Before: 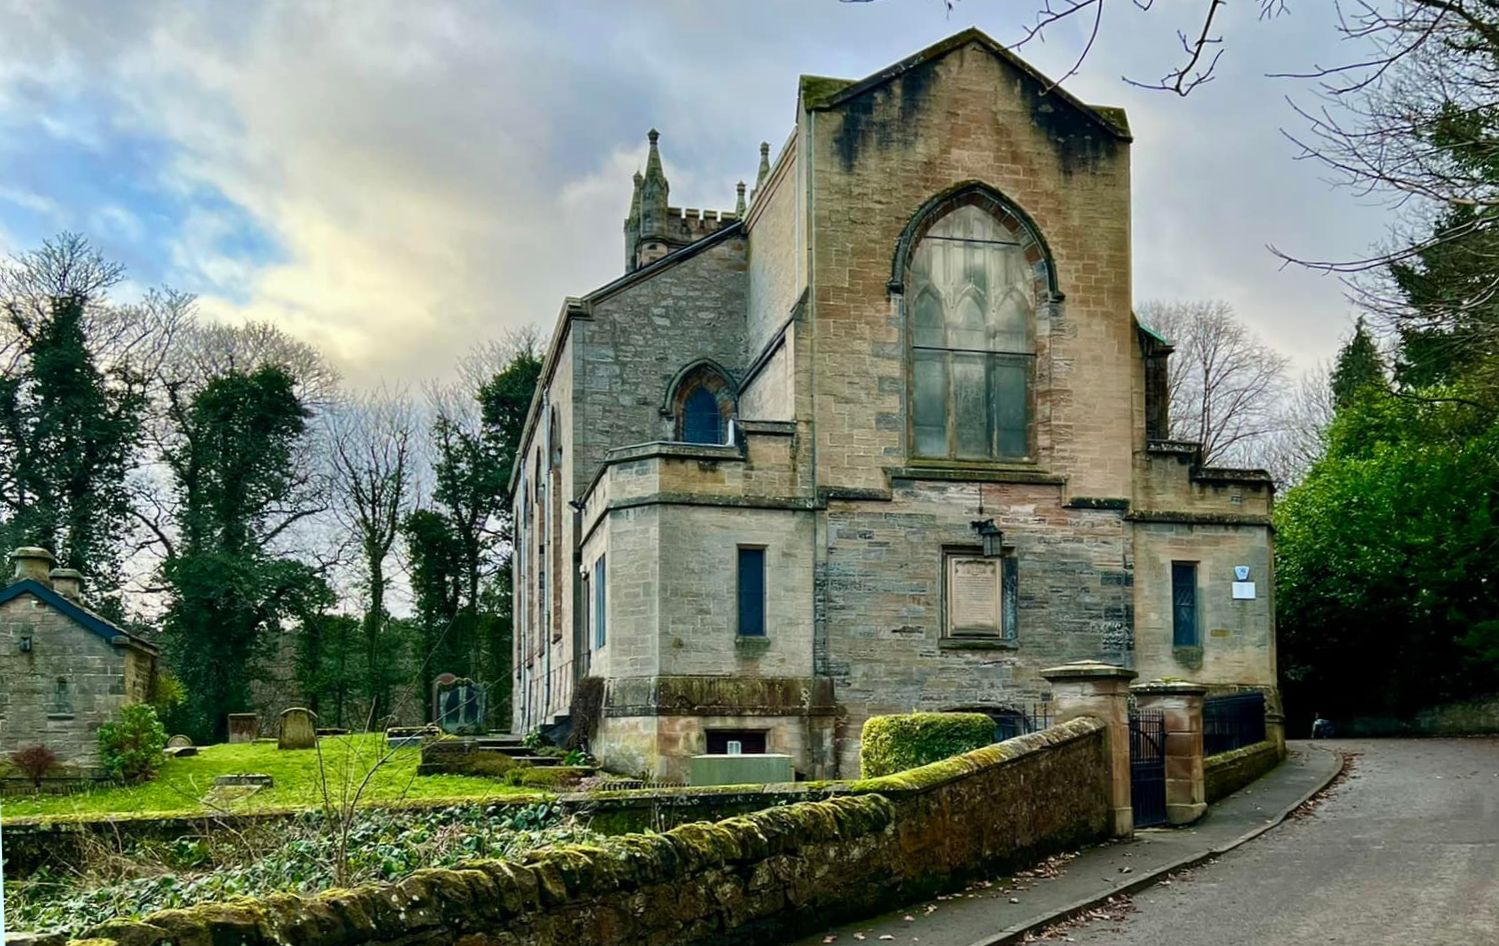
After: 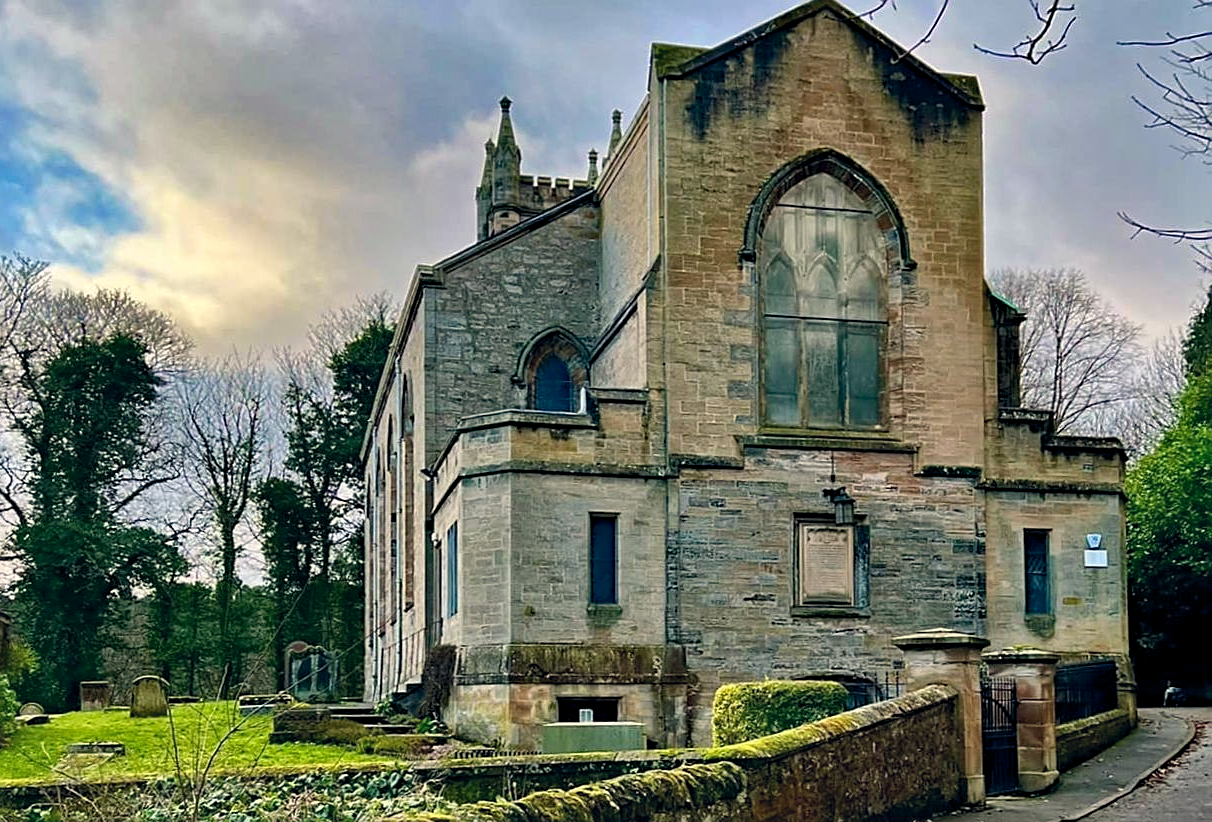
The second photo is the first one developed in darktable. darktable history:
color balance rgb: shadows lift › hue 87.51°, highlights gain › chroma 1.62%, highlights gain › hue 55.1°, global offset › chroma 0.06%, global offset › hue 253.66°, linear chroma grading › global chroma 0.5%
white balance: emerald 1
sharpen: on, module defaults
crop: left 9.929%, top 3.475%, right 9.188%, bottom 9.529%
shadows and highlights: low approximation 0.01, soften with gaussian
haze removal: strength 0.29, distance 0.25, compatibility mode true, adaptive false
